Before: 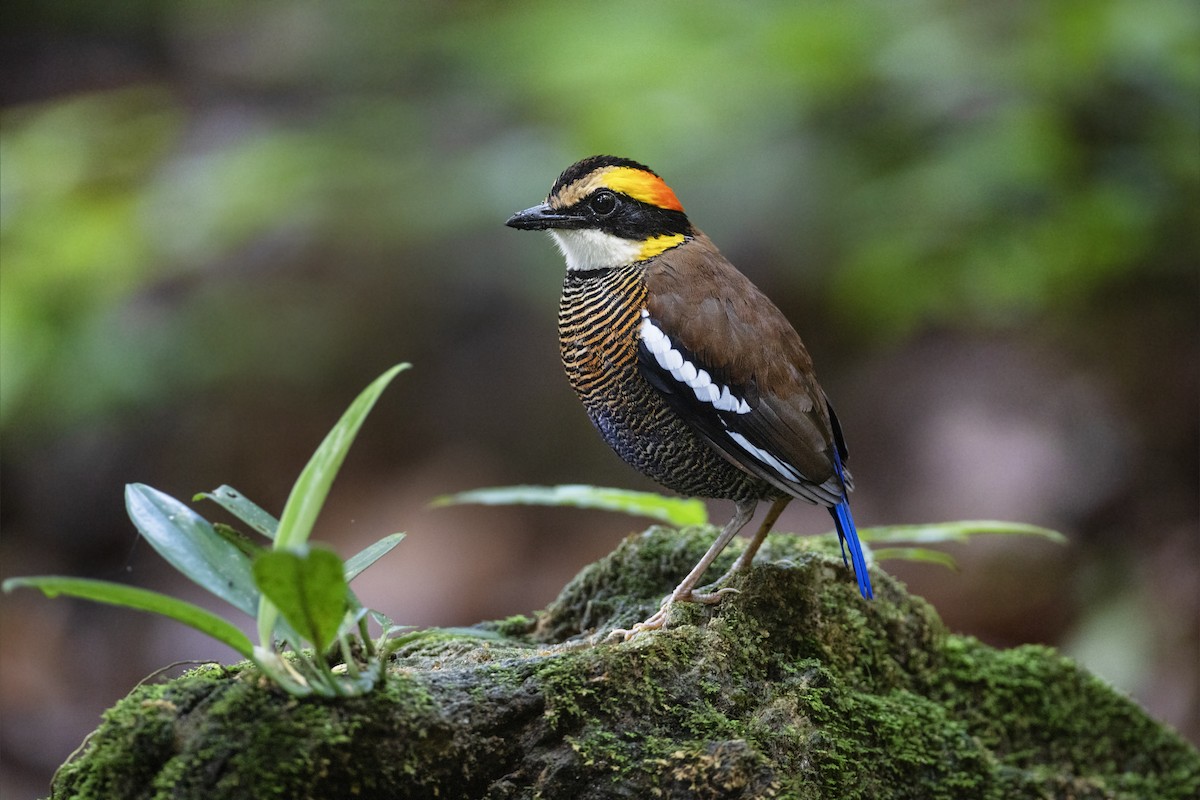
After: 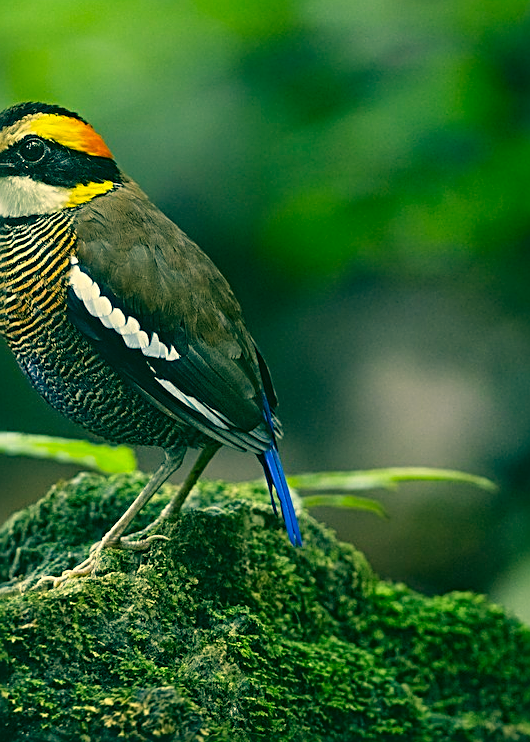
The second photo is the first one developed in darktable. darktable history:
shadows and highlights: shadows 5, soften with gaussian
contrast equalizer: y [[0.5 ×6], [0.5 ×6], [0.975, 0.964, 0.925, 0.865, 0.793, 0.721], [0 ×6], [0 ×6]]
sharpen: radius 2.676, amount 0.669
crop: left 47.628%, top 6.643%, right 7.874%
color correction: highlights a* 1.83, highlights b* 34.02, shadows a* -36.68, shadows b* -5.48
white balance: emerald 1
